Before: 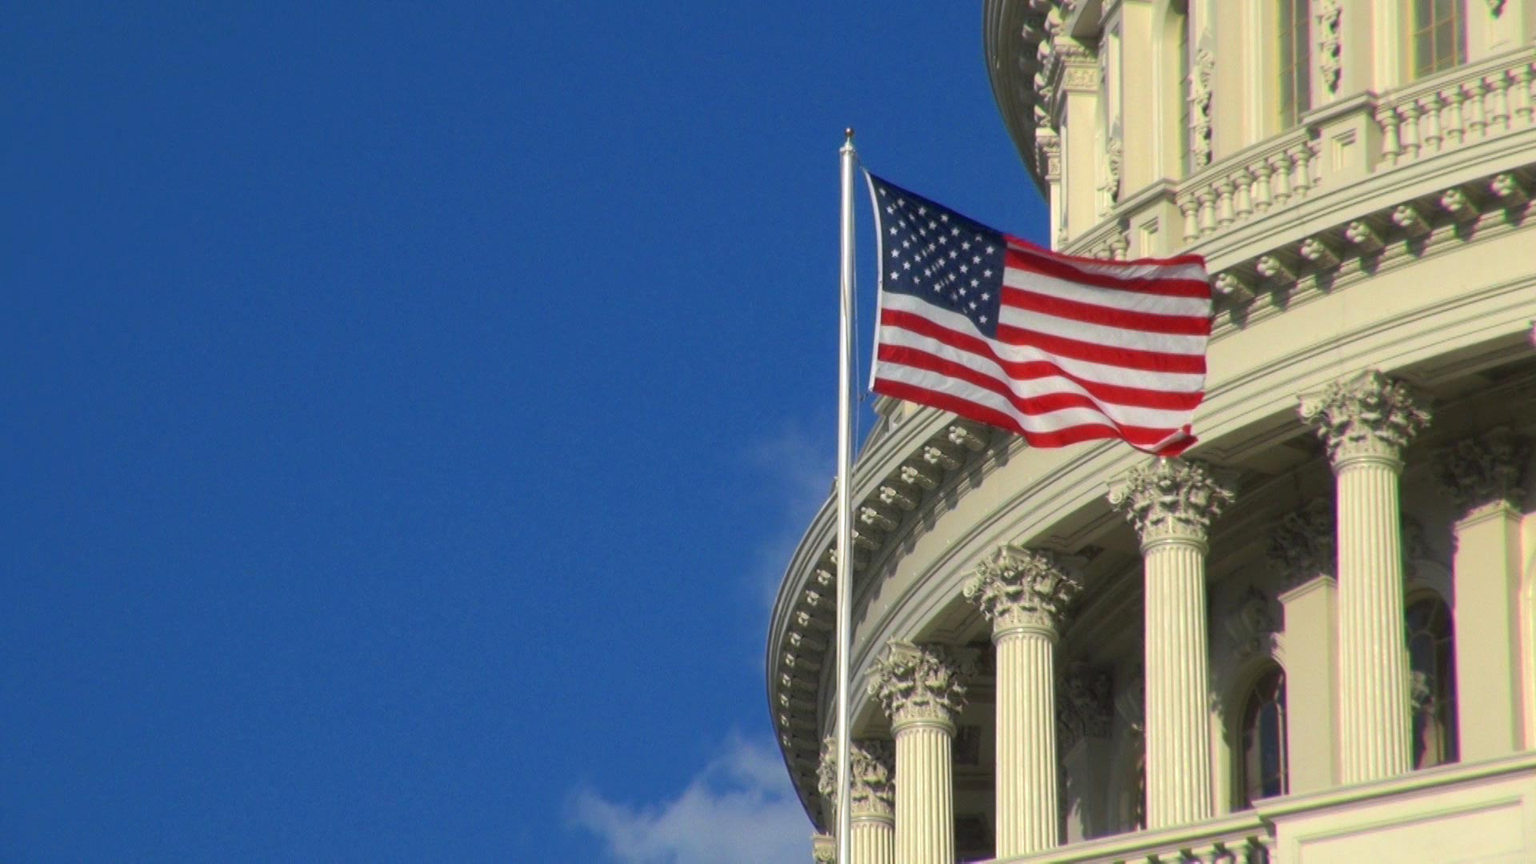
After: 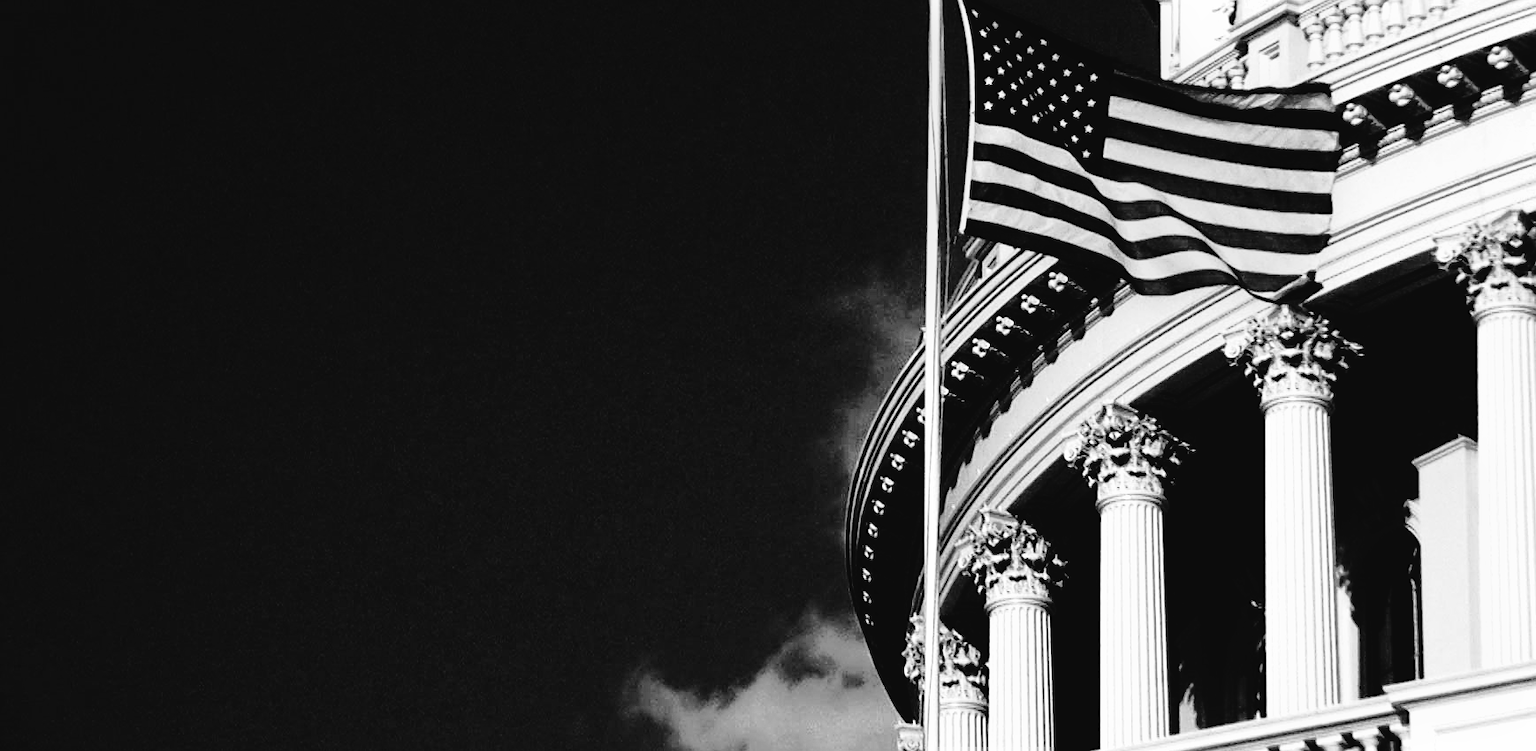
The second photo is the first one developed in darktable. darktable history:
crop: top 20.916%, right 9.437%, bottom 0.316%
contrast brightness saturation: contrast 0.77, brightness -1, saturation 1
exposure: exposure 0.636 EV, compensate highlight preservation false
shadows and highlights: shadows 40, highlights -60
monochrome: on, module defaults
sharpen: on, module defaults
tone curve: curves: ch0 [(0, 0.021) (0.059, 0.053) (0.212, 0.18) (0.337, 0.304) (0.495, 0.505) (0.725, 0.731) (0.89, 0.919) (1, 1)]; ch1 [(0, 0) (0.094, 0.081) (0.285, 0.299) (0.413, 0.43) (0.479, 0.475) (0.54, 0.55) (0.615, 0.65) (0.683, 0.688) (1, 1)]; ch2 [(0, 0) (0.257, 0.217) (0.434, 0.434) (0.498, 0.507) (0.599, 0.578) (1, 1)], color space Lab, independent channels, preserve colors none
